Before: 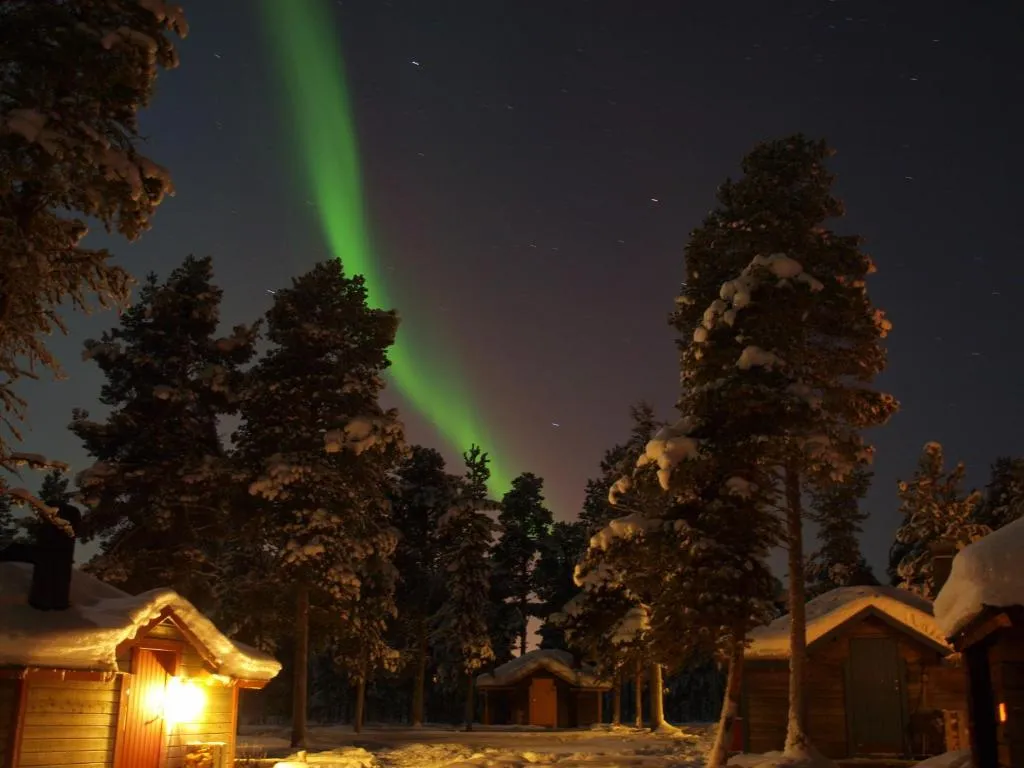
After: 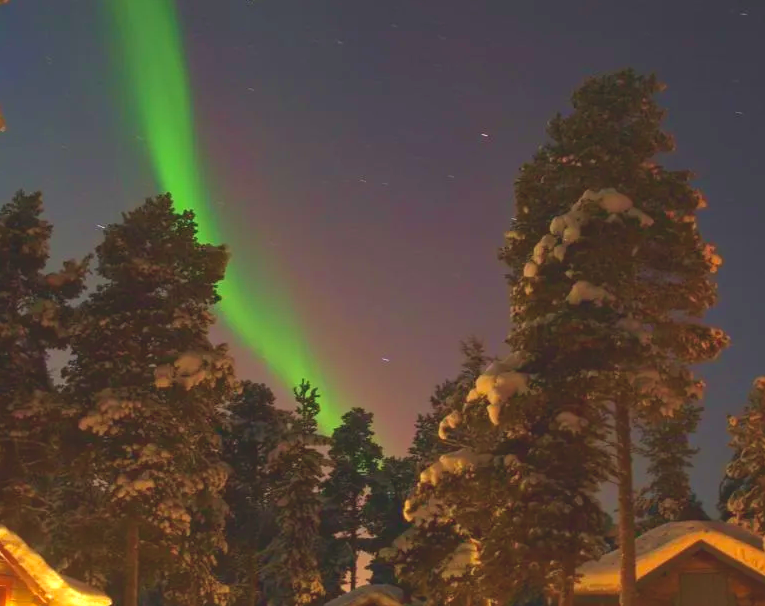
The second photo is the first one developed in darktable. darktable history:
velvia: strength 39.66%
crop: left 16.67%, top 8.583%, right 8.549%, bottom 12.411%
exposure: black level correction 0, exposure 1.103 EV, compensate exposure bias true, compensate highlight preservation false
contrast brightness saturation: contrast -0.292
